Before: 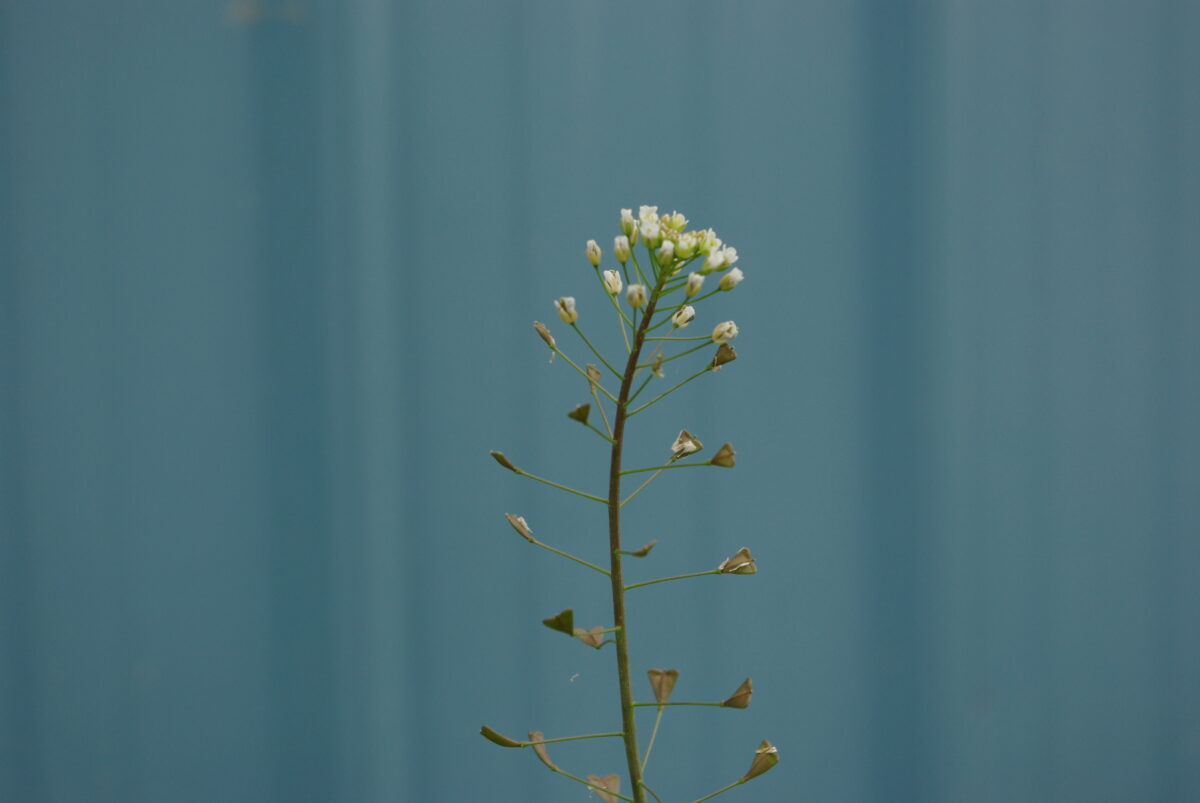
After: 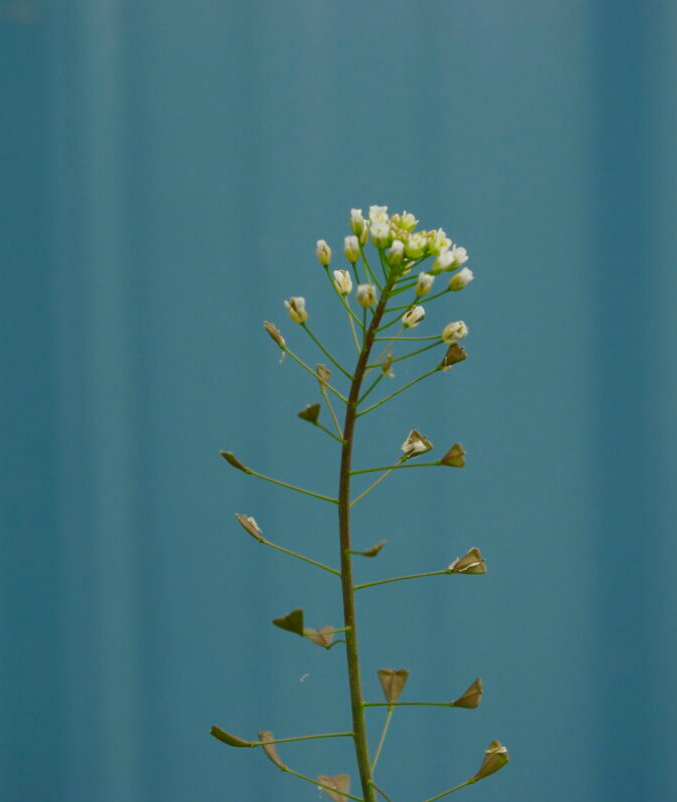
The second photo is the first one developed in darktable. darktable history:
crop and rotate: left 22.528%, right 20.981%
contrast brightness saturation: contrast 0.085, saturation 0.284
